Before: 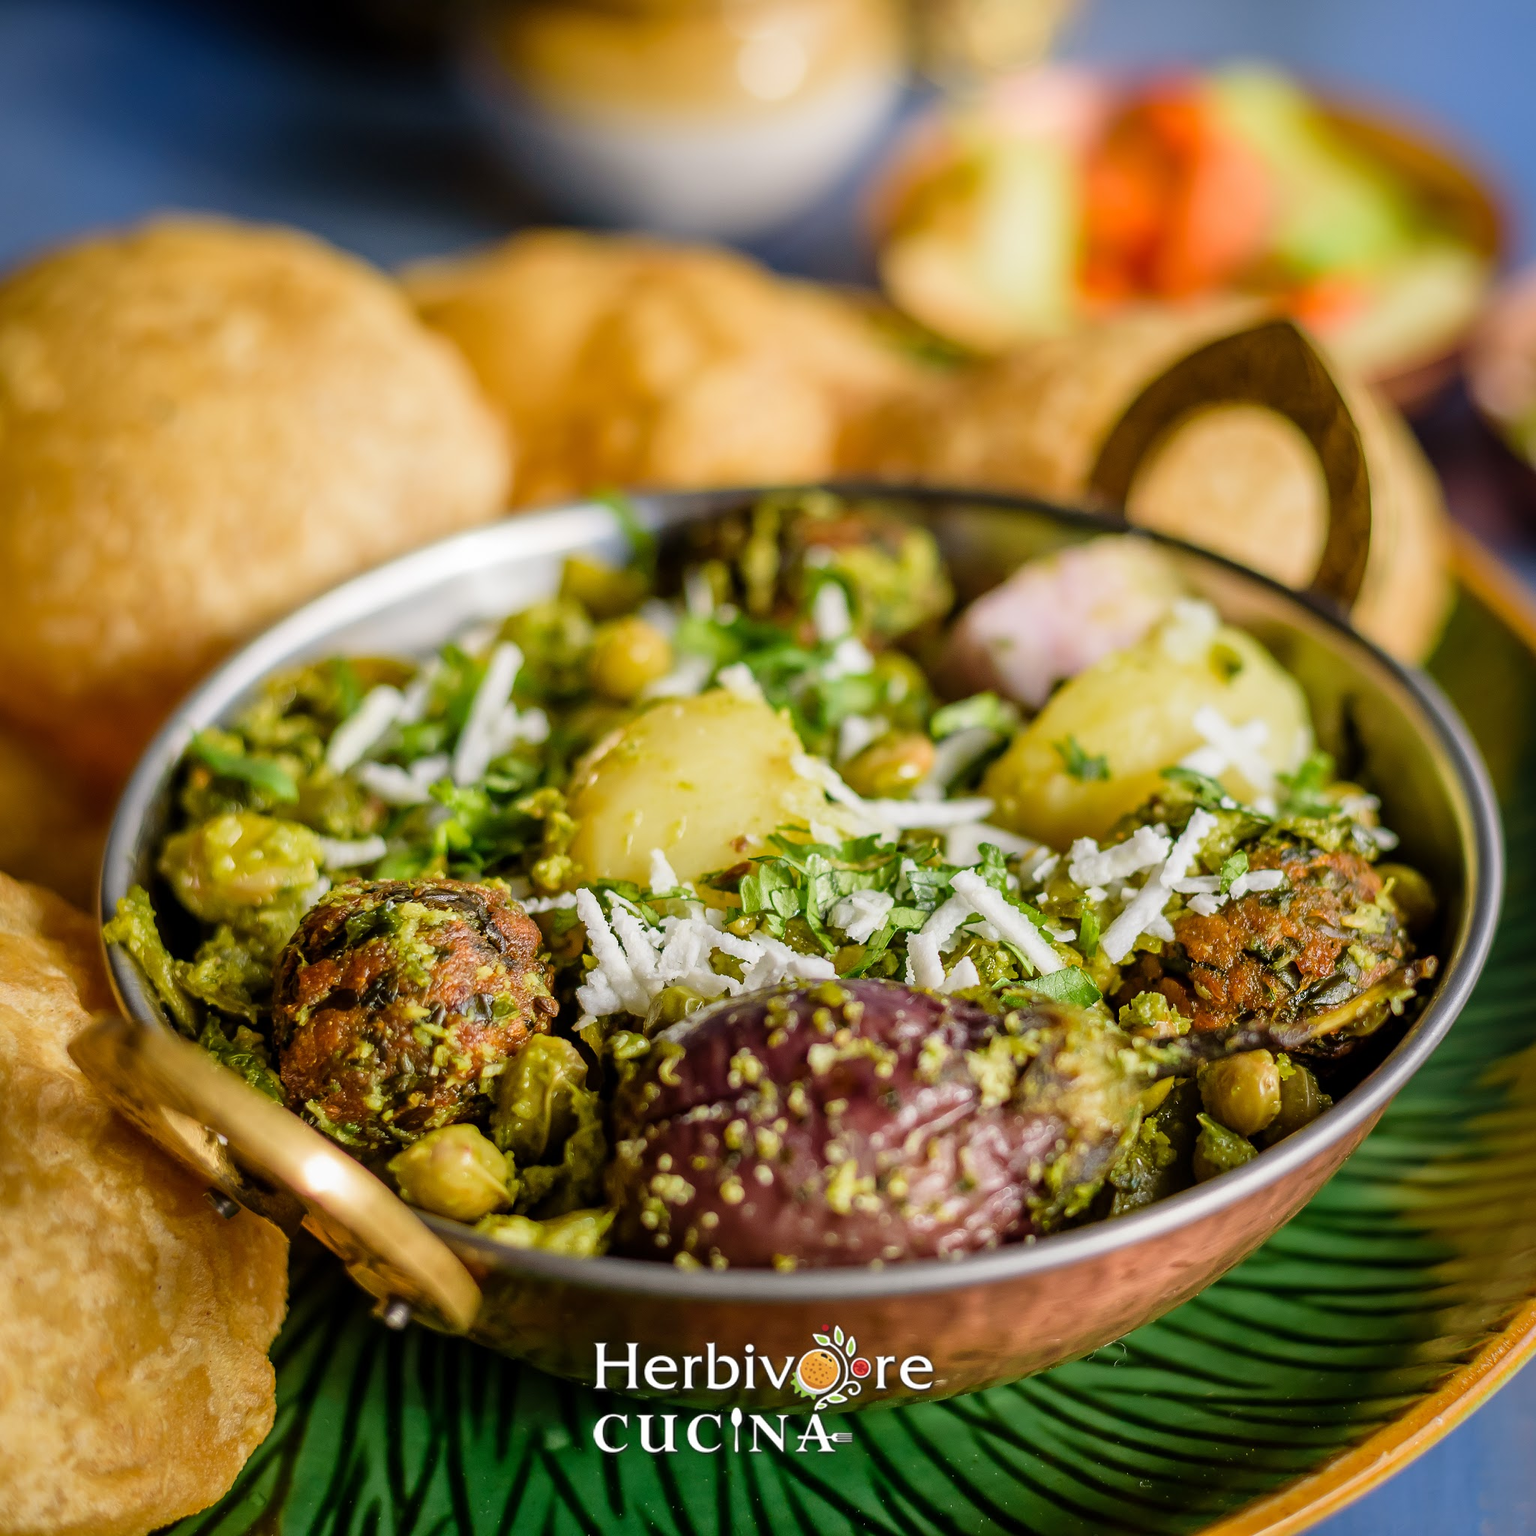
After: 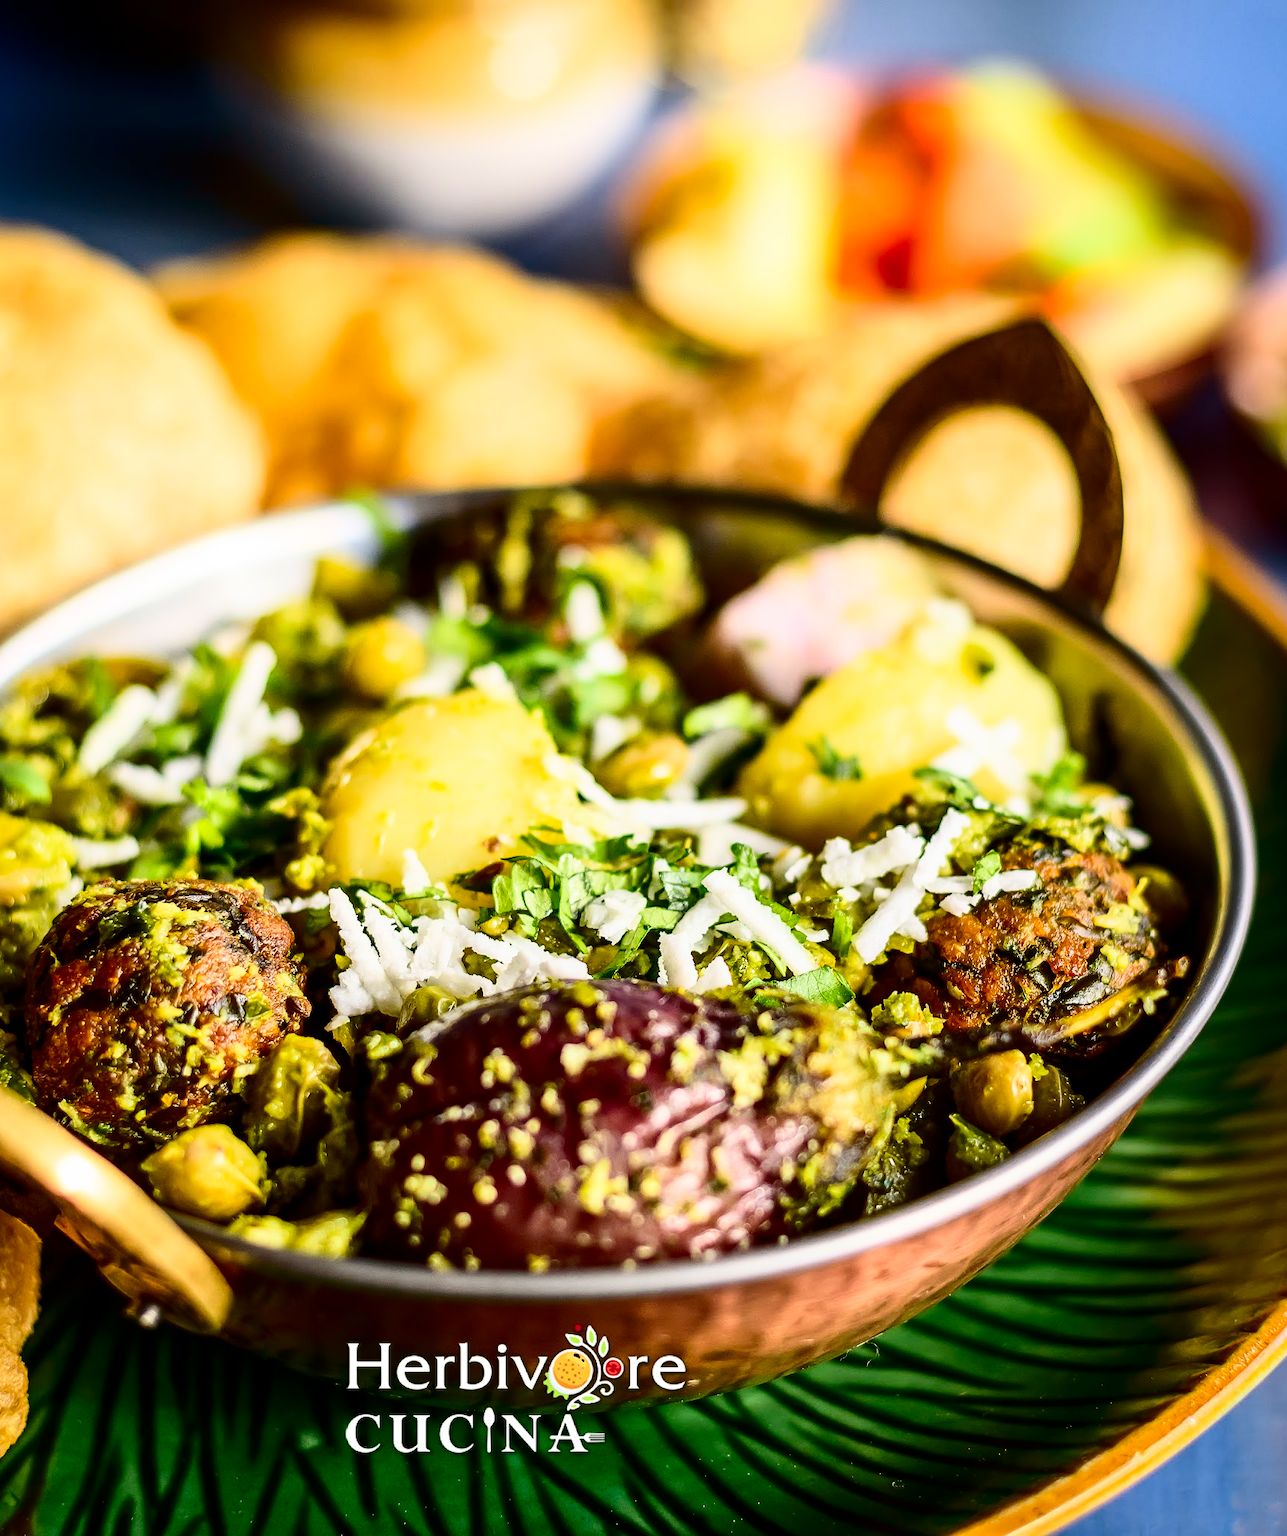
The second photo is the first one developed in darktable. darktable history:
crop: left 16.145%
contrast brightness saturation: contrast 0.32, brightness -0.08, saturation 0.17
base curve: curves: ch0 [(0, 0) (0.666, 0.806) (1, 1)]
